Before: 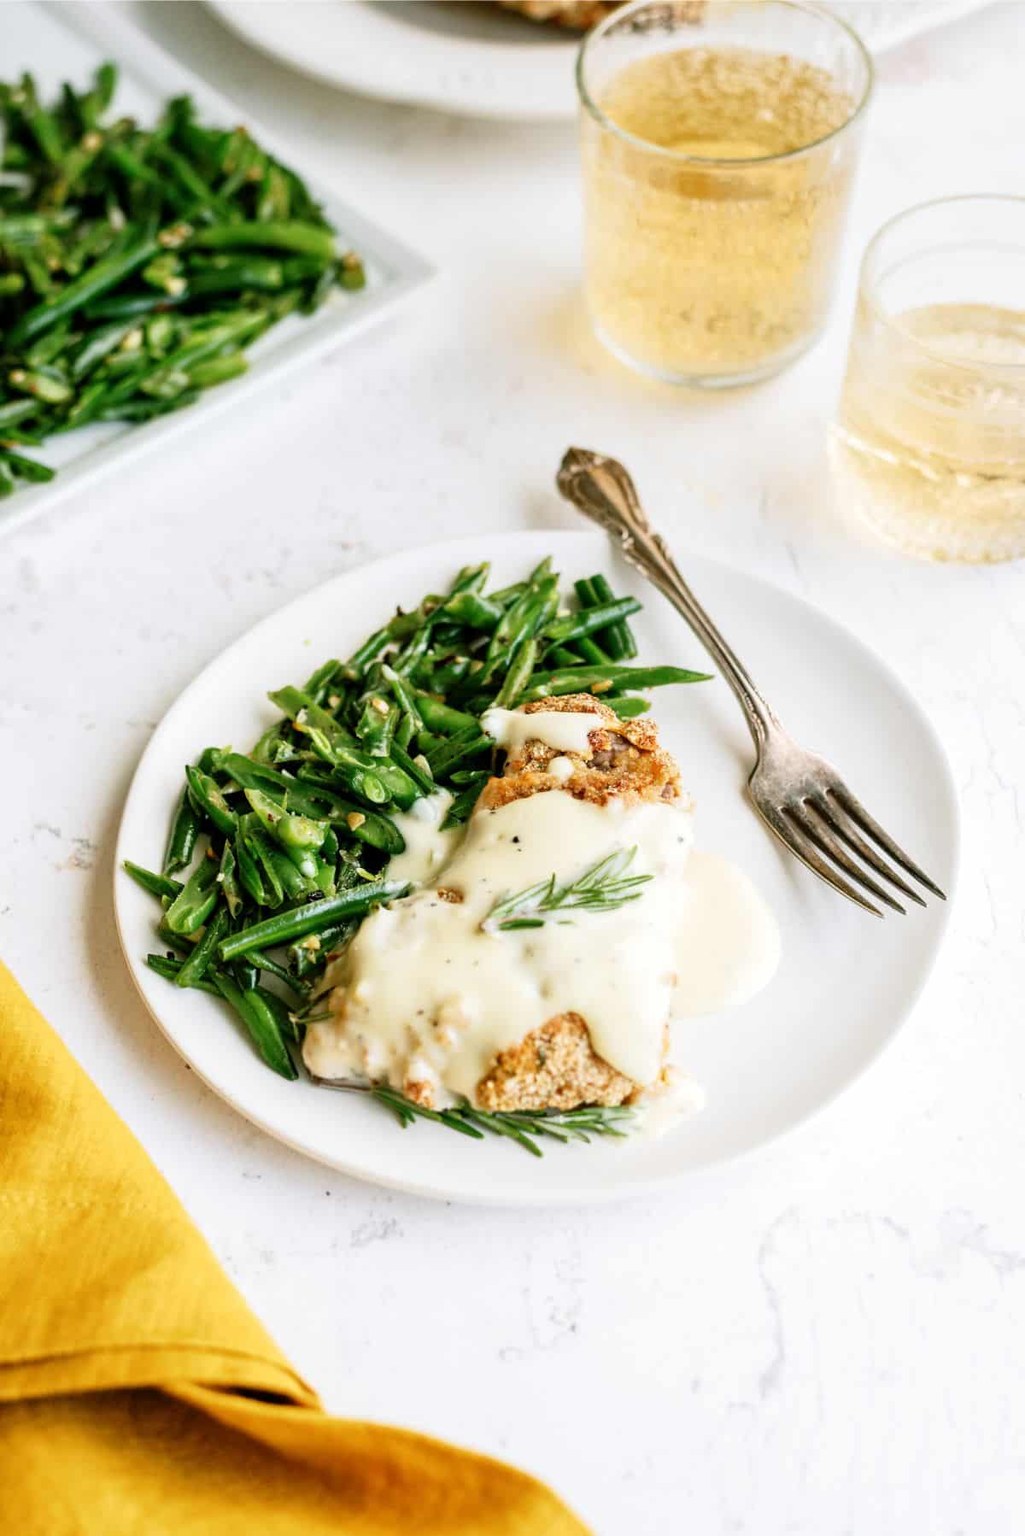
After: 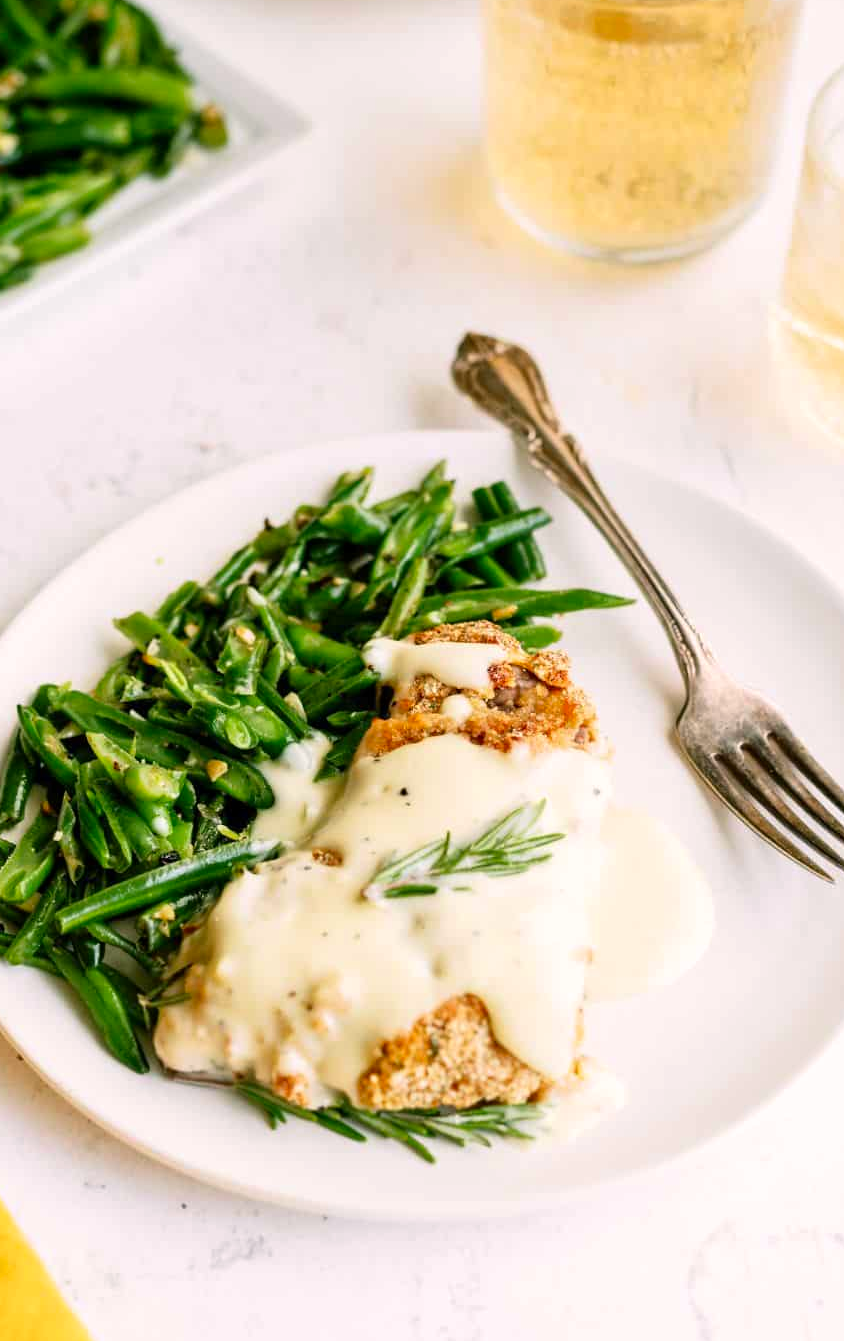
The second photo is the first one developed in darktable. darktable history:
color correction: highlights a* 3.47, highlights b* 1.74, saturation 1.16
crop and rotate: left 16.695%, top 10.684%, right 12.948%, bottom 14.681%
